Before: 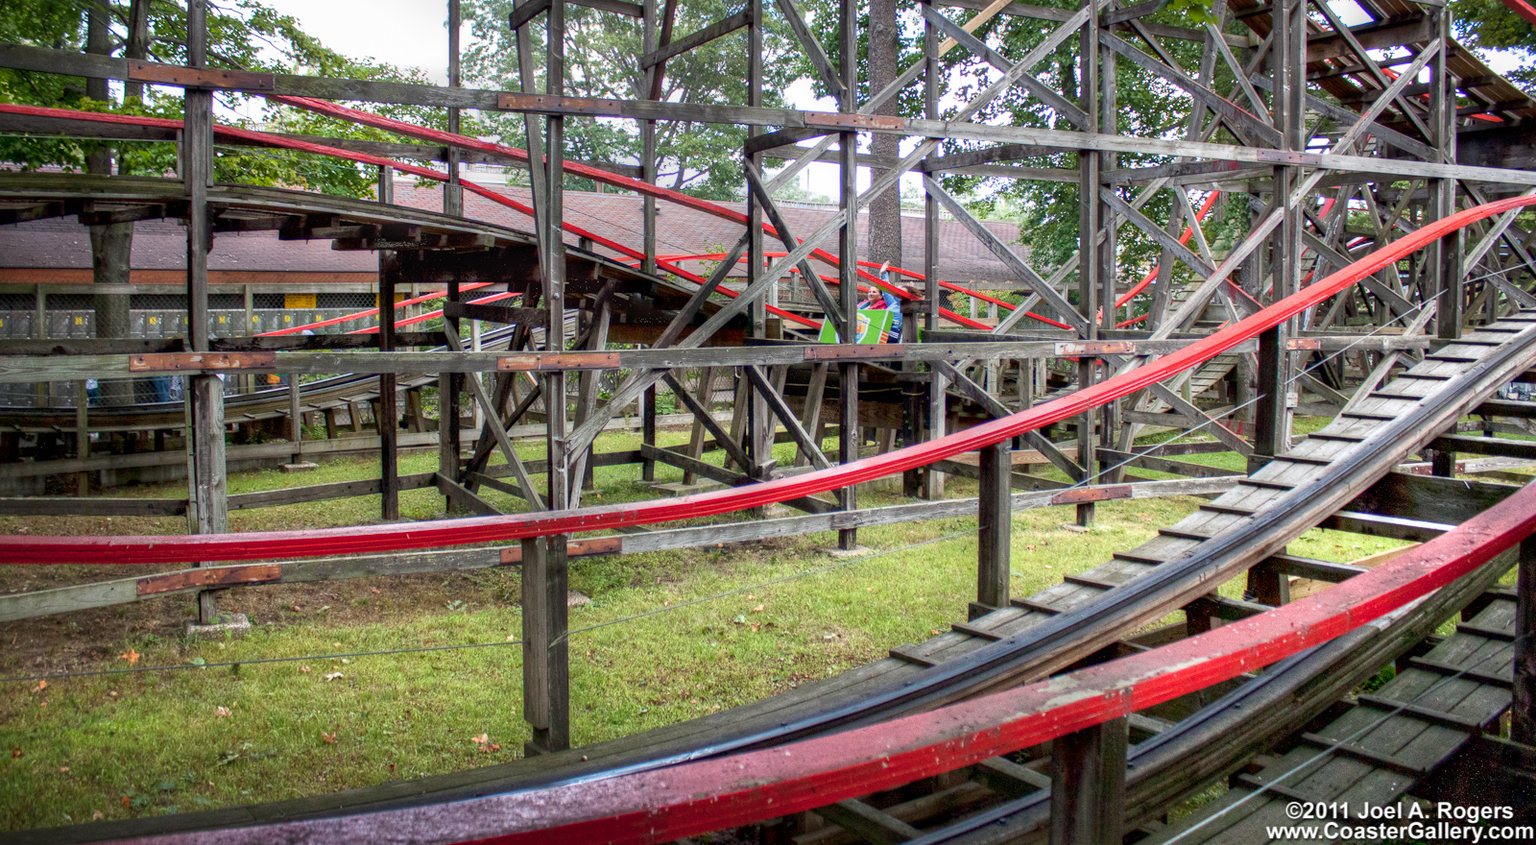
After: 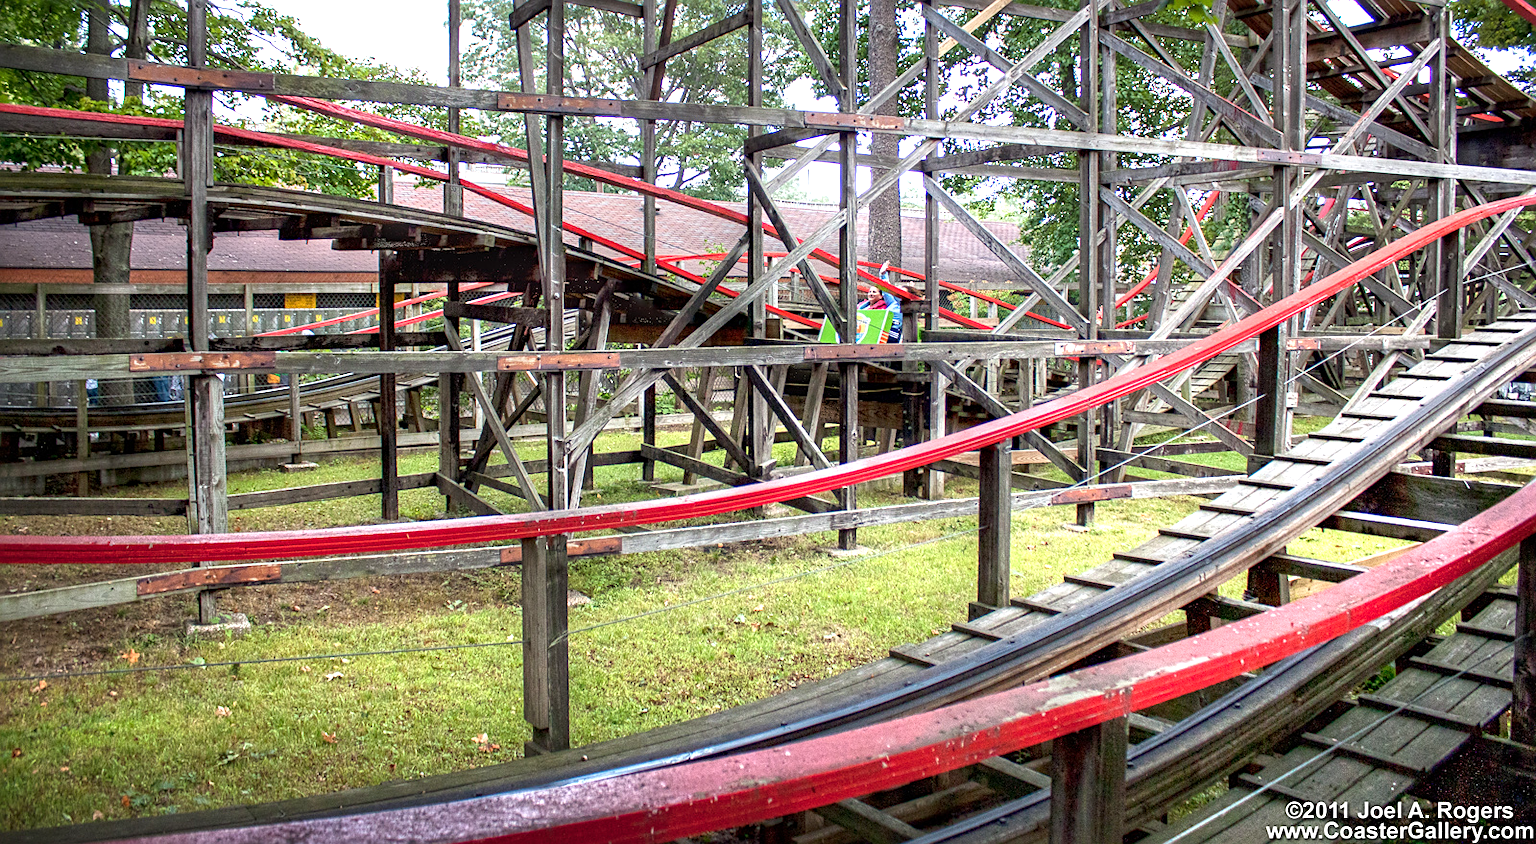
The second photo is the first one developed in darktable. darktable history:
exposure: exposure 0.6 EV, compensate exposure bias true, compensate highlight preservation false
sharpen: on, module defaults
